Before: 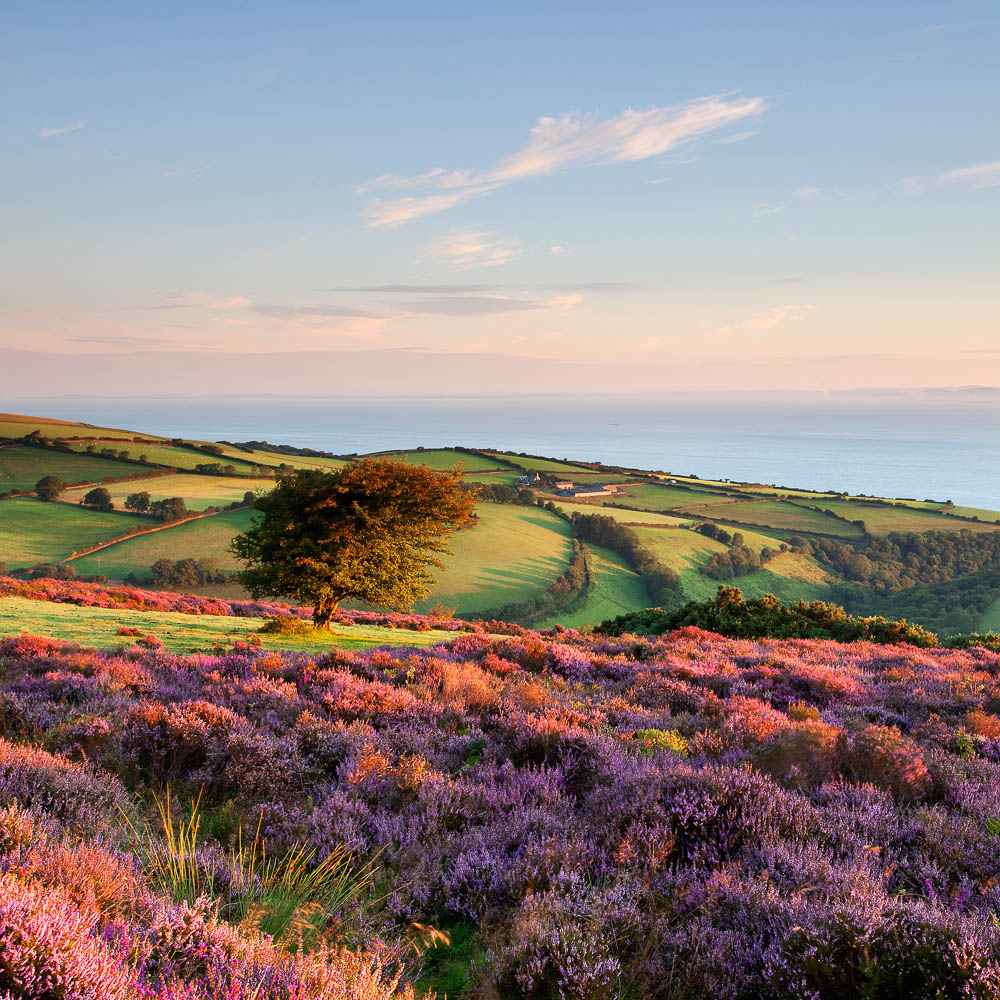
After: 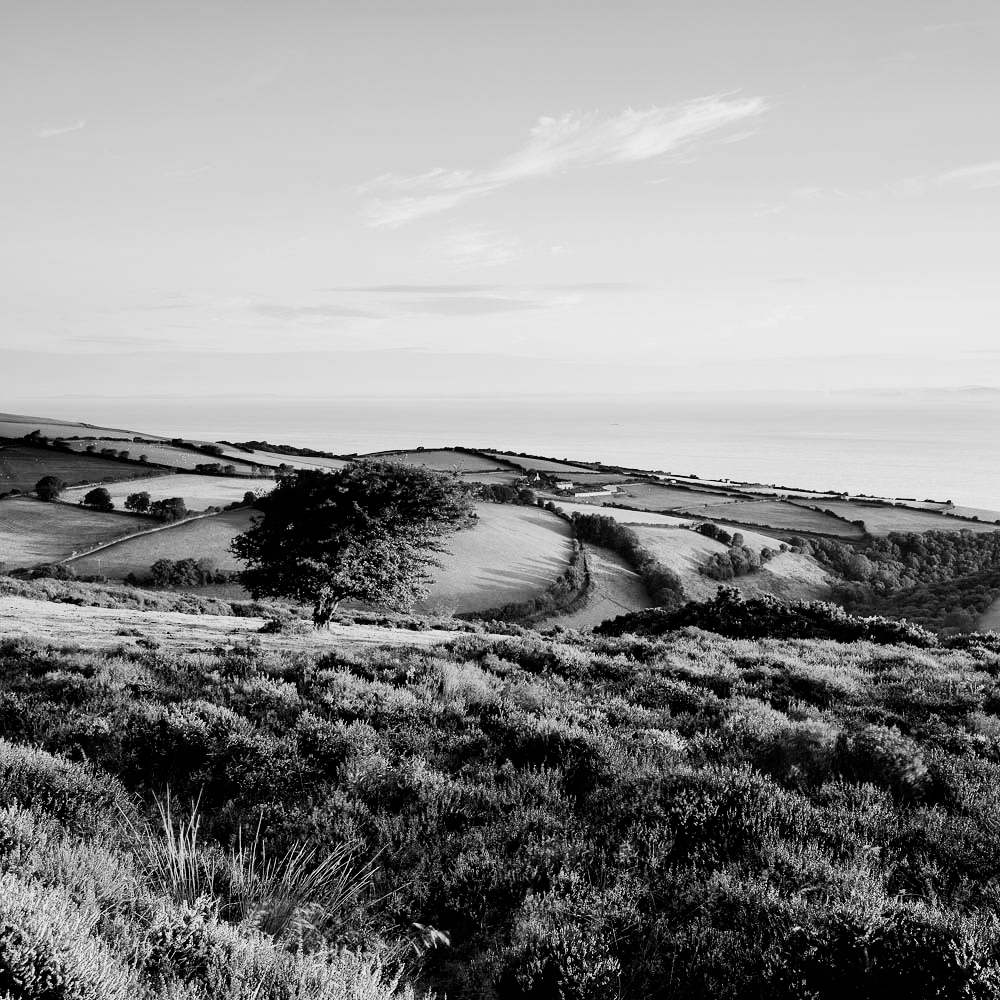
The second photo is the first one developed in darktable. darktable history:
monochrome: on, module defaults
tone equalizer: -8 EV -0.417 EV, -7 EV -0.389 EV, -6 EV -0.333 EV, -5 EV -0.222 EV, -3 EV 0.222 EV, -2 EV 0.333 EV, -1 EV 0.389 EV, +0 EV 0.417 EV, edges refinement/feathering 500, mask exposure compensation -1.57 EV, preserve details no
filmic rgb: black relative exposure -5 EV, white relative exposure 3.5 EV, hardness 3.19, contrast 1.4, highlights saturation mix -30%
